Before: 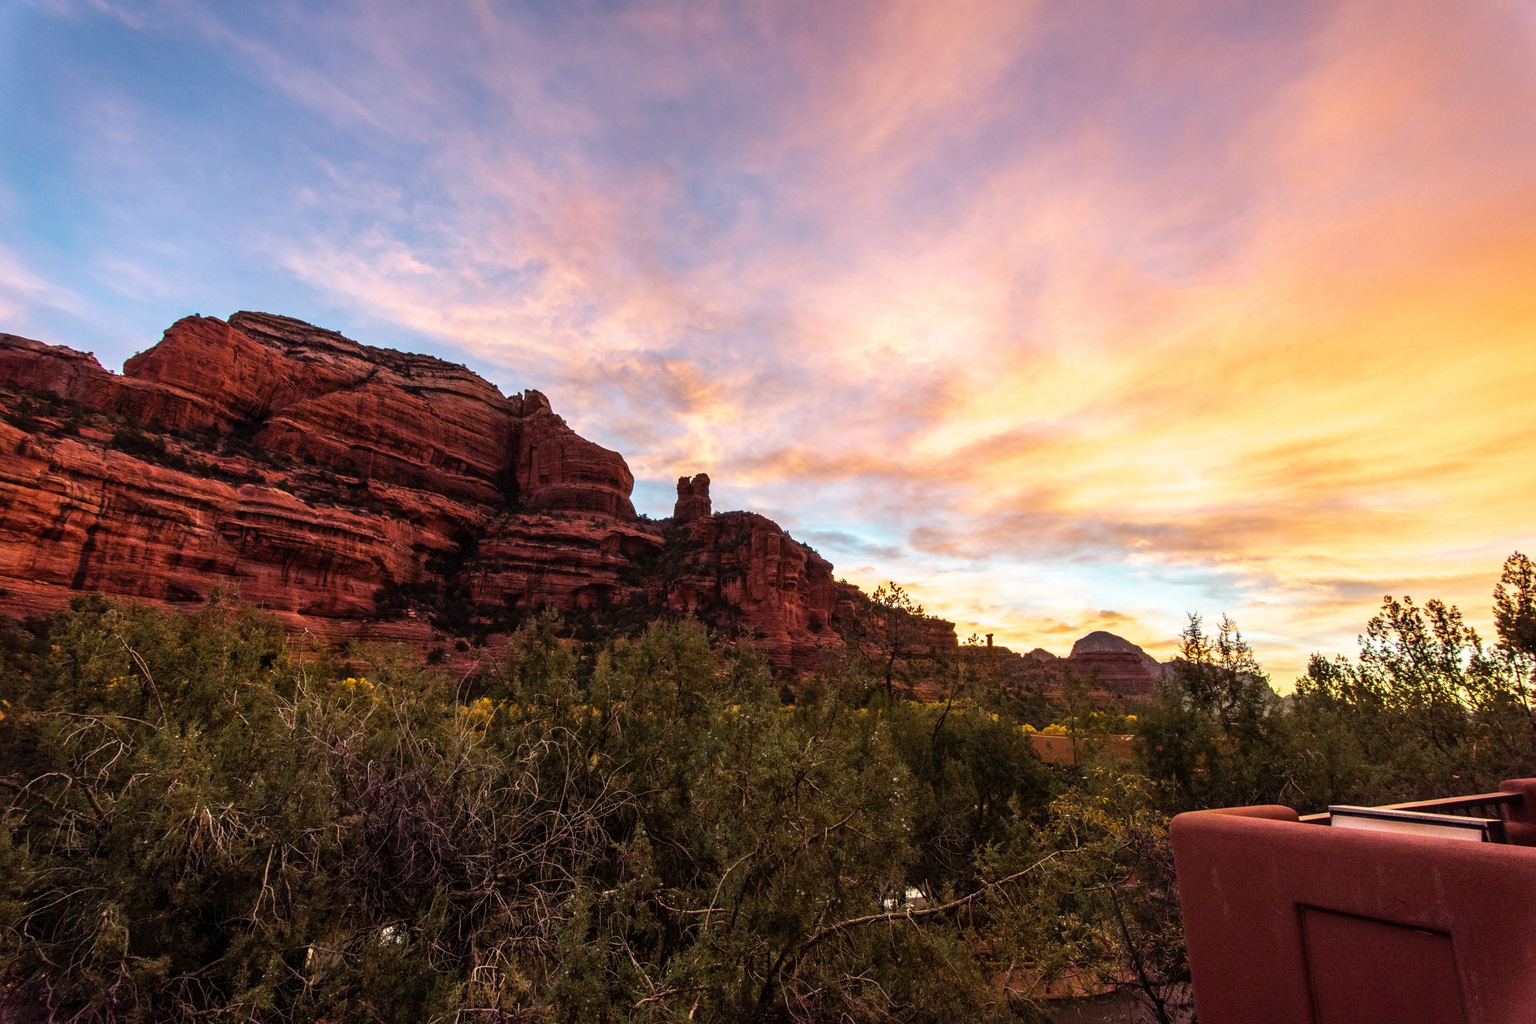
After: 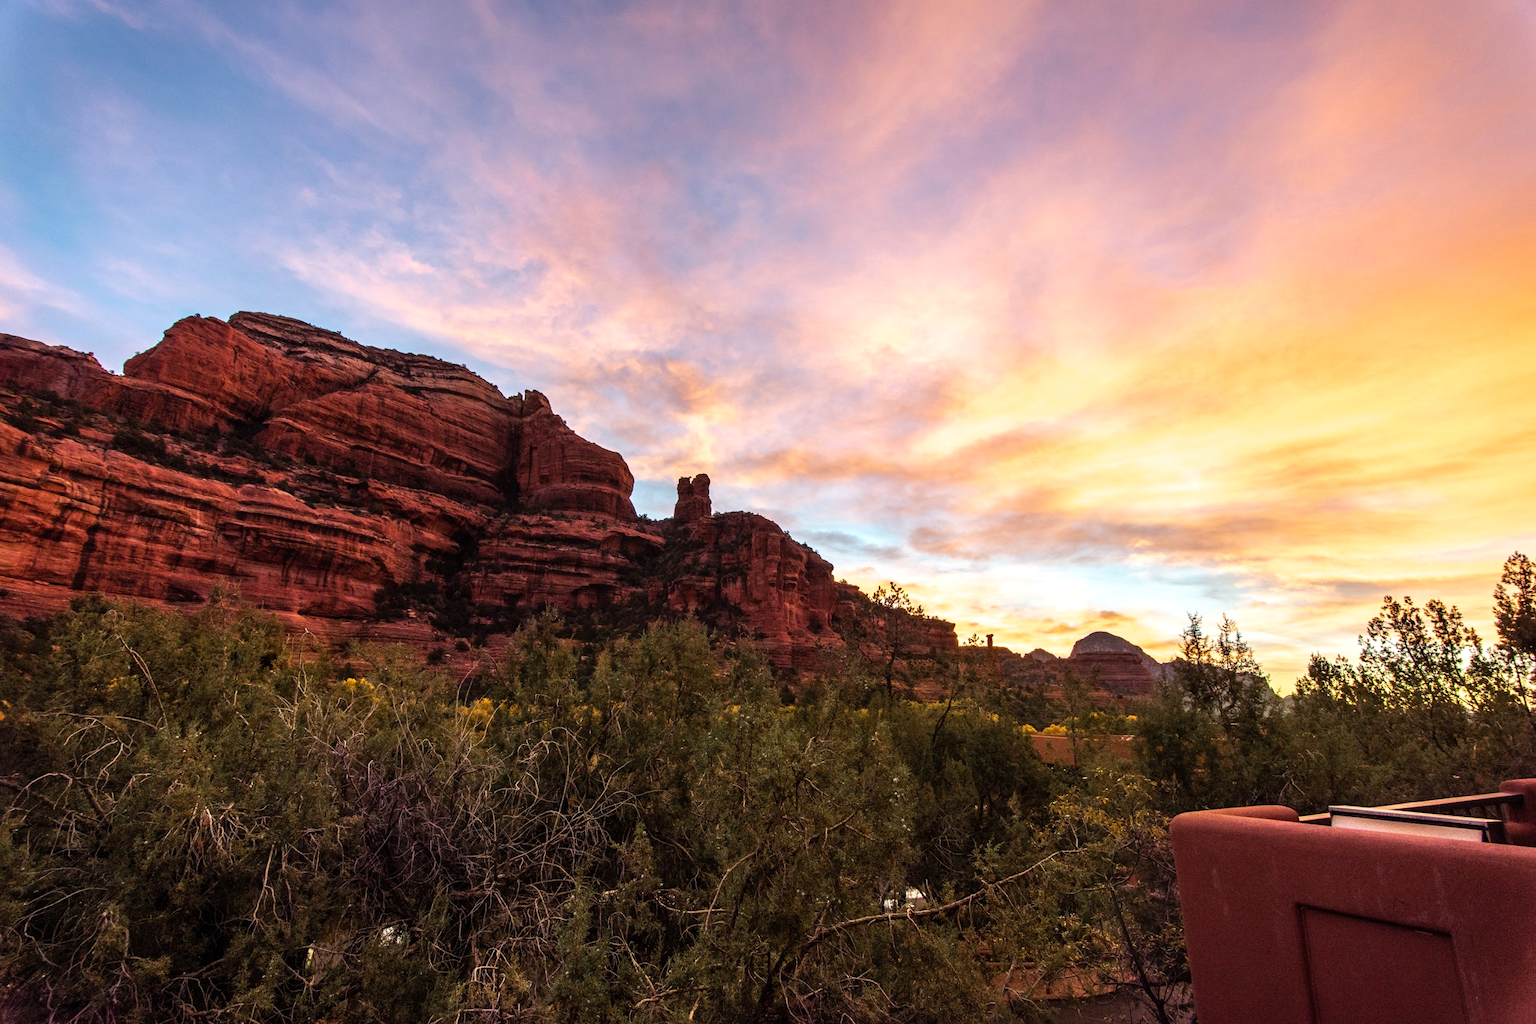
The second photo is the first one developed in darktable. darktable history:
exposure: exposure 0.085 EV, compensate highlight preservation false
